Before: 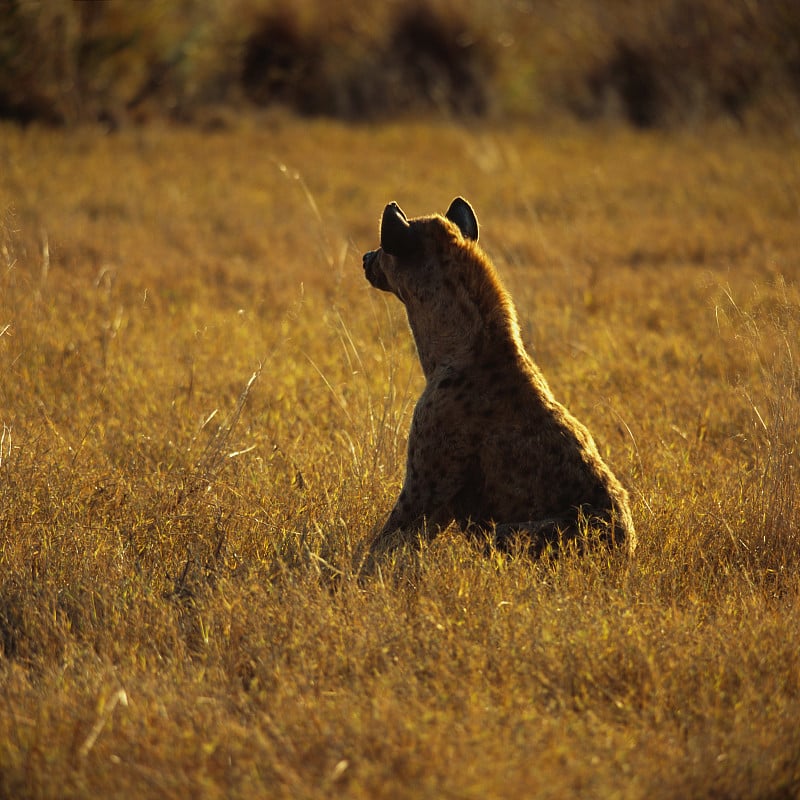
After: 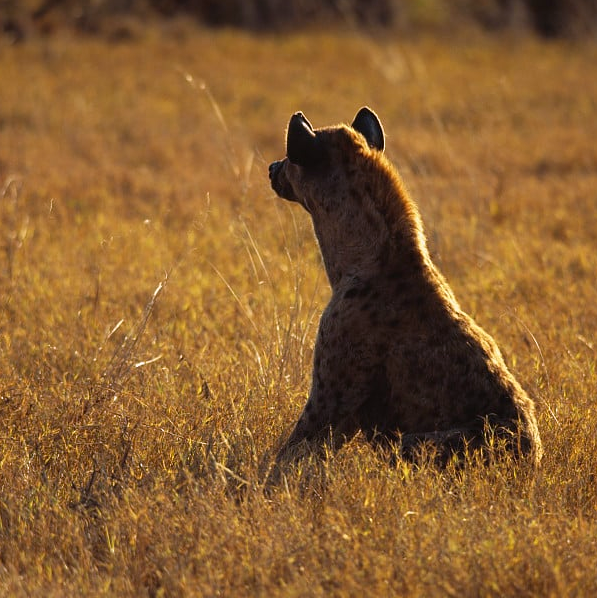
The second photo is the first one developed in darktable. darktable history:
white balance: red 1.042, blue 1.17
crop and rotate: left 11.831%, top 11.346%, right 13.429%, bottom 13.899%
